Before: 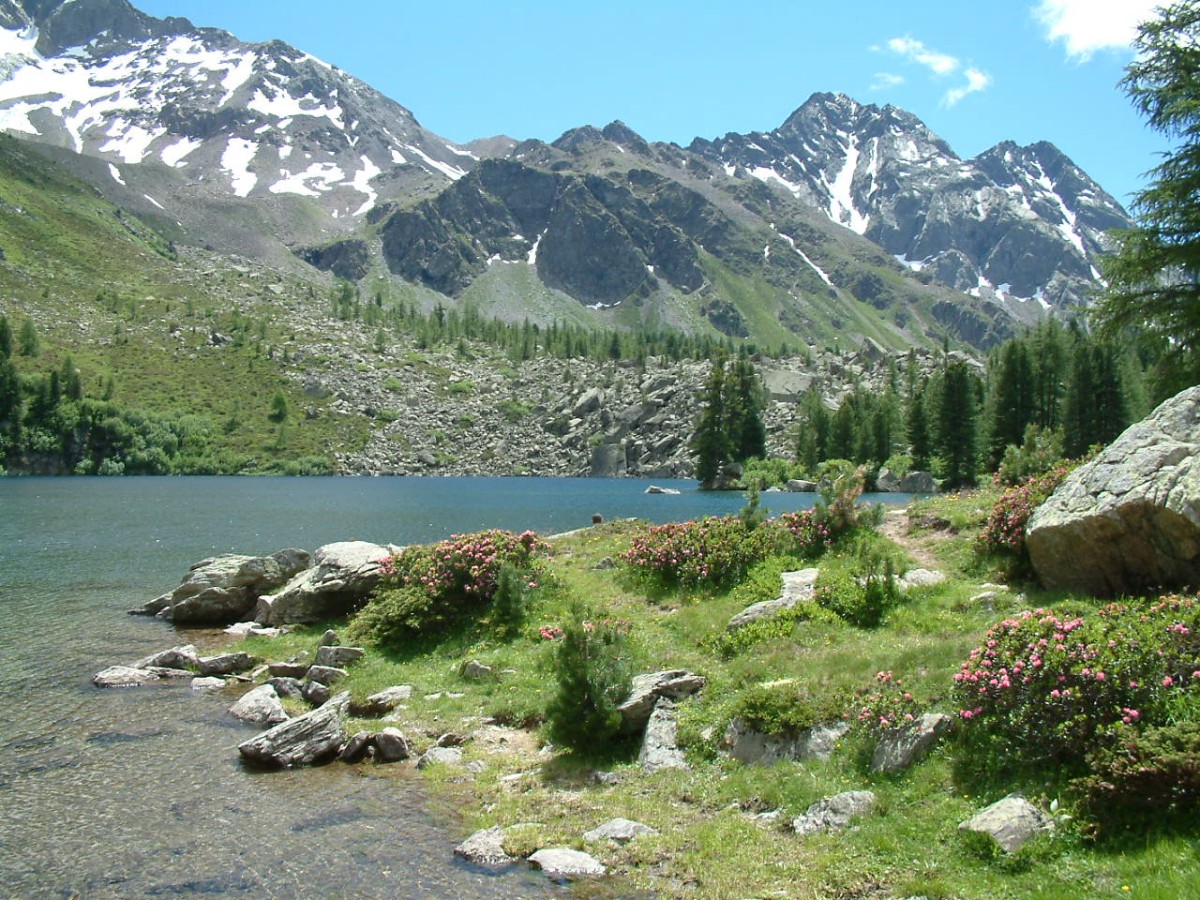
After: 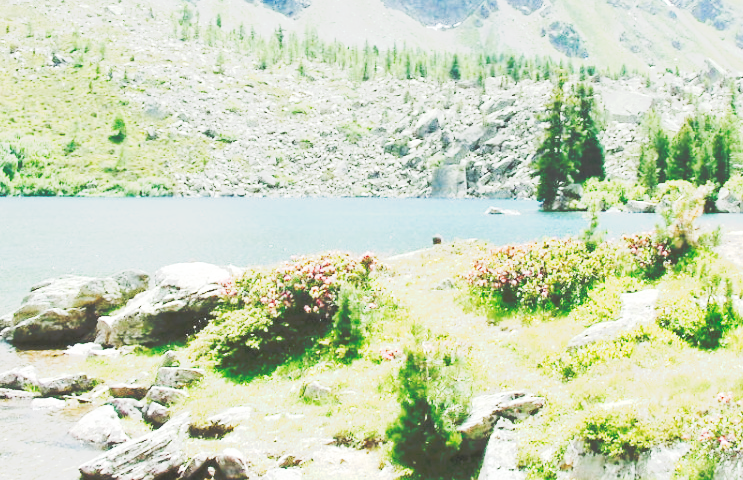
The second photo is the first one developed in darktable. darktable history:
tone curve: curves: ch0 [(0, 0) (0.003, 0.202) (0.011, 0.205) (0.025, 0.222) (0.044, 0.258) (0.069, 0.298) (0.1, 0.321) (0.136, 0.333) (0.177, 0.38) (0.224, 0.439) (0.277, 0.51) (0.335, 0.594) (0.399, 0.675) (0.468, 0.743) (0.543, 0.805) (0.623, 0.861) (0.709, 0.905) (0.801, 0.931) (0.898, 0.941) (1, 1)], preserve colors none
base curve: curves: ch0 [(0, 0) (0.028, 0.03) (0.105, 0.232) (0.387, 0.748) (0.754, 0.968) (1, 1)], preserve colors none
crop: left 13.35%, top 31.072%, right 24.71%, bottom 15.589%
